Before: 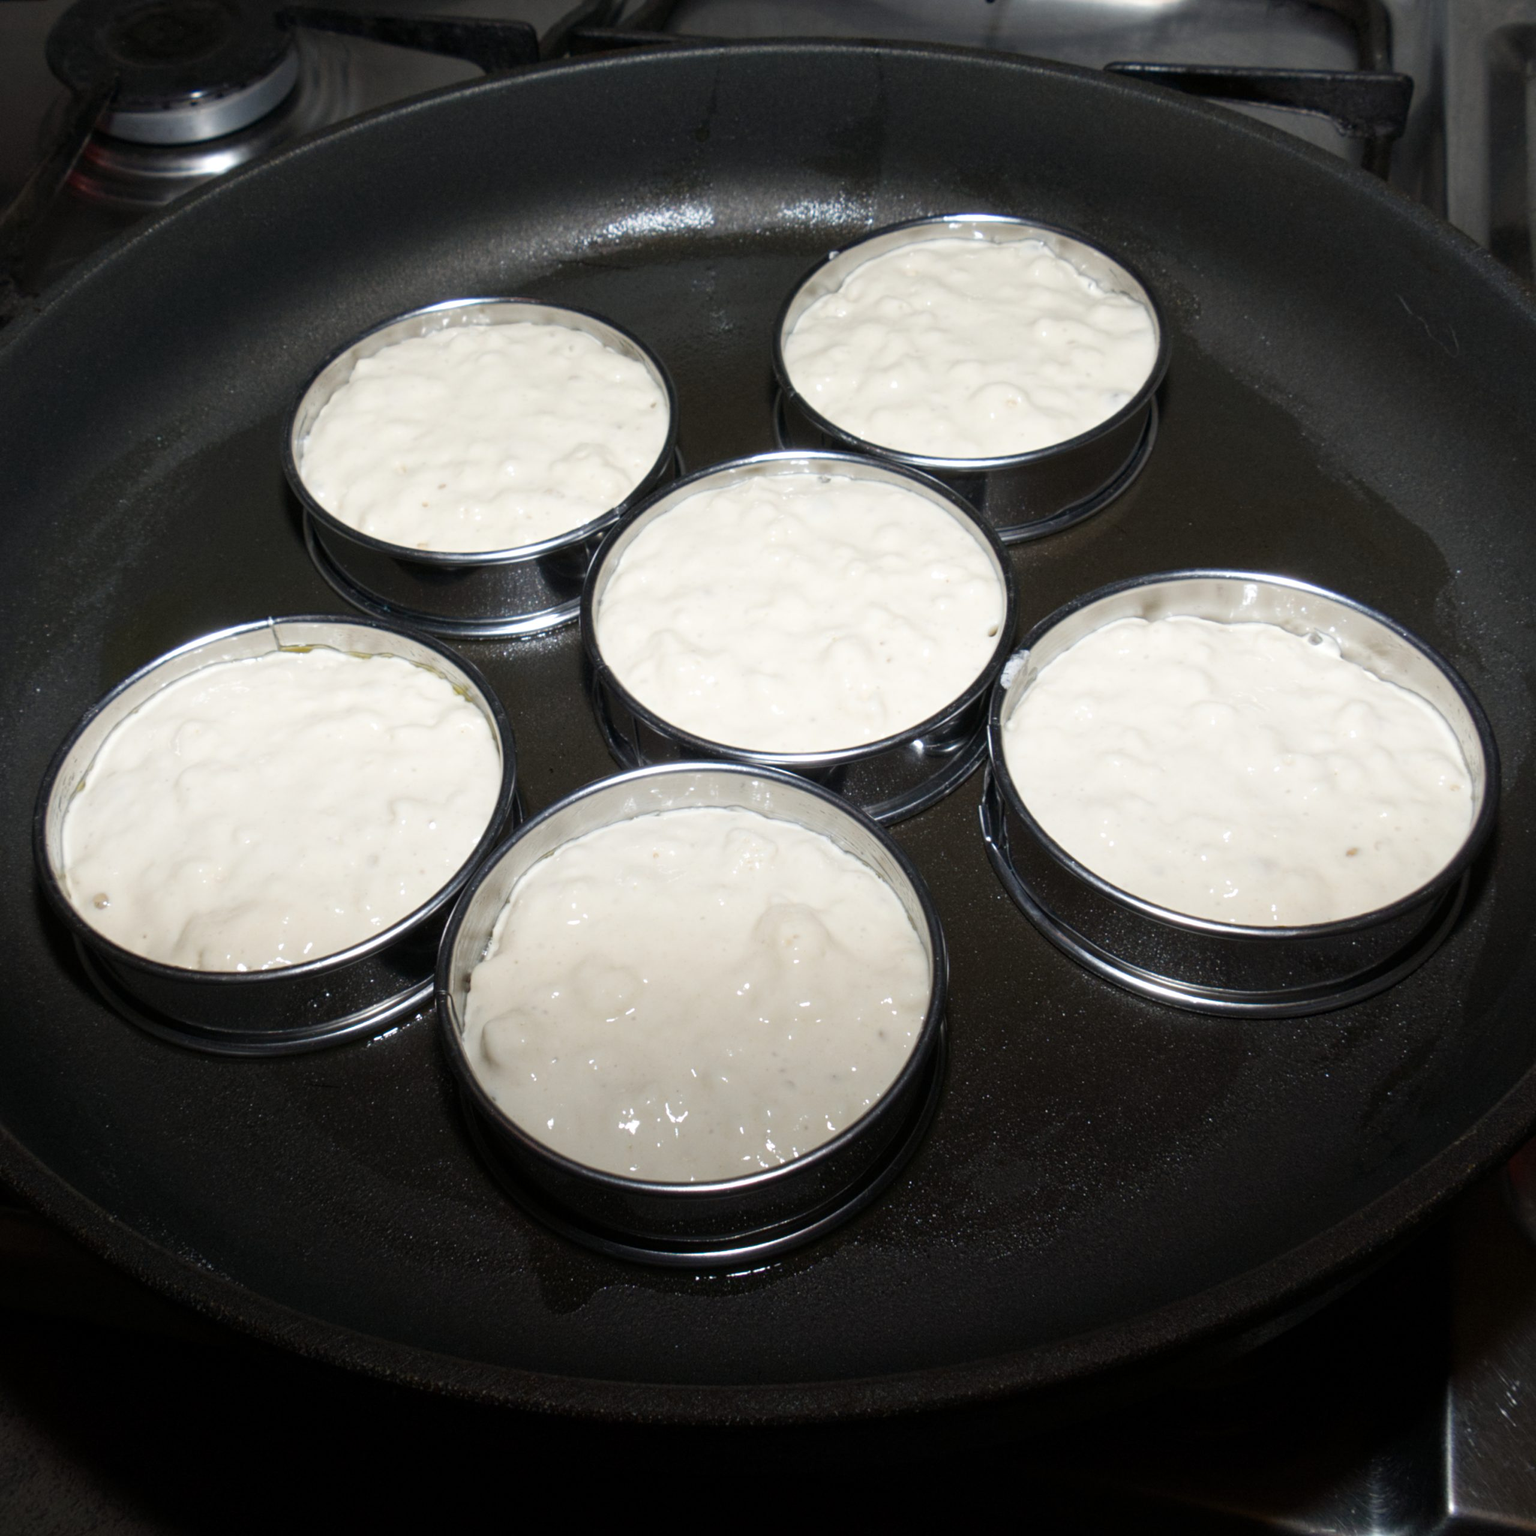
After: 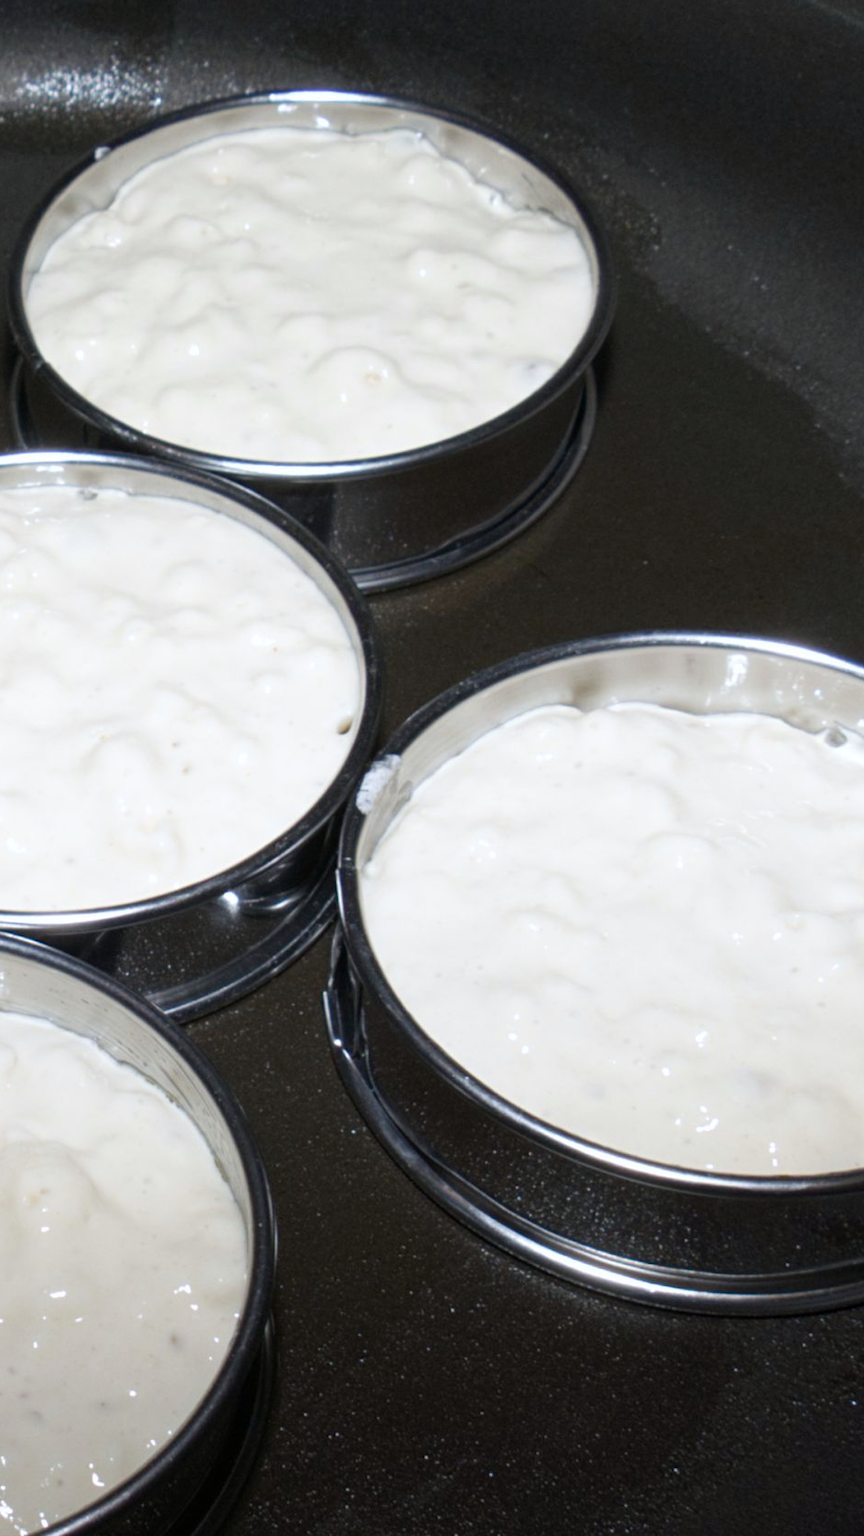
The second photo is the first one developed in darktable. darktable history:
crop and rotate: left 49.936%, top 10.094%, right 13.136%, bottom 24.256%
white balance: red 0.983, blue 1.036
